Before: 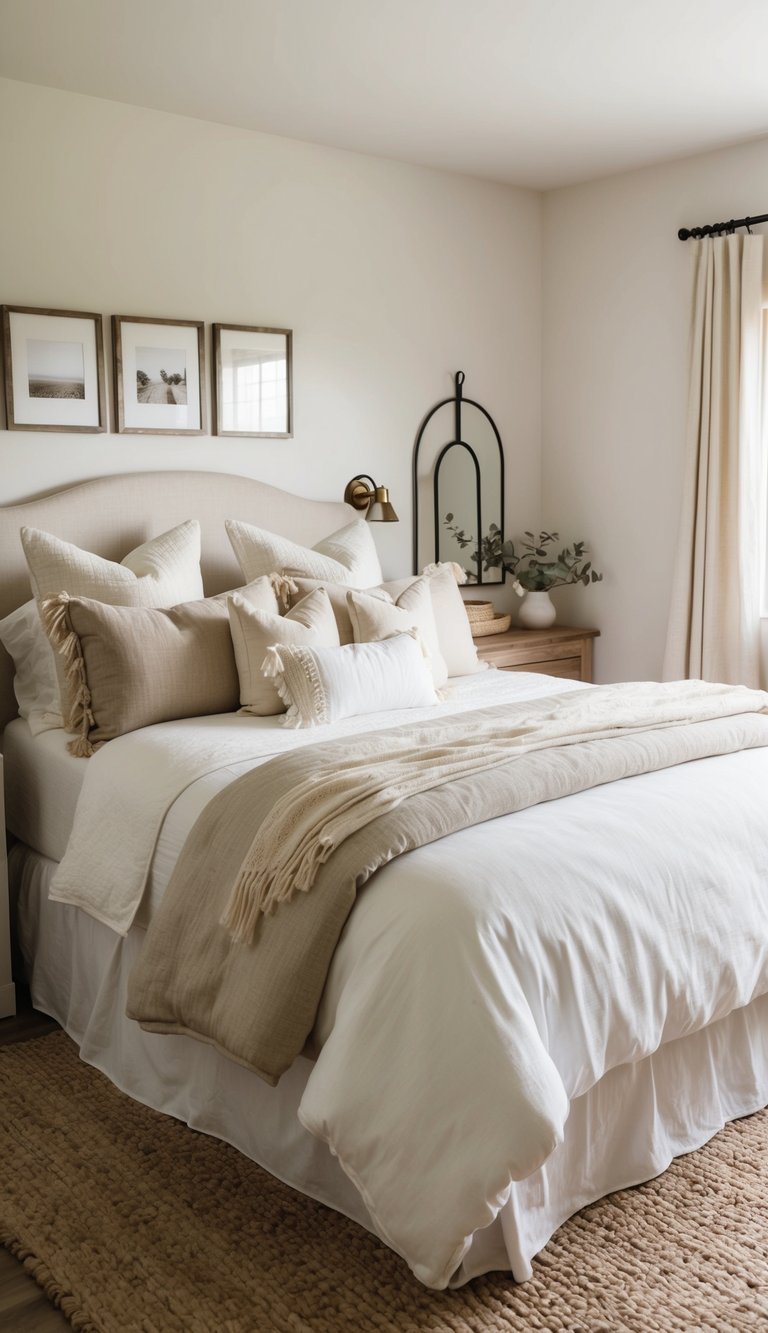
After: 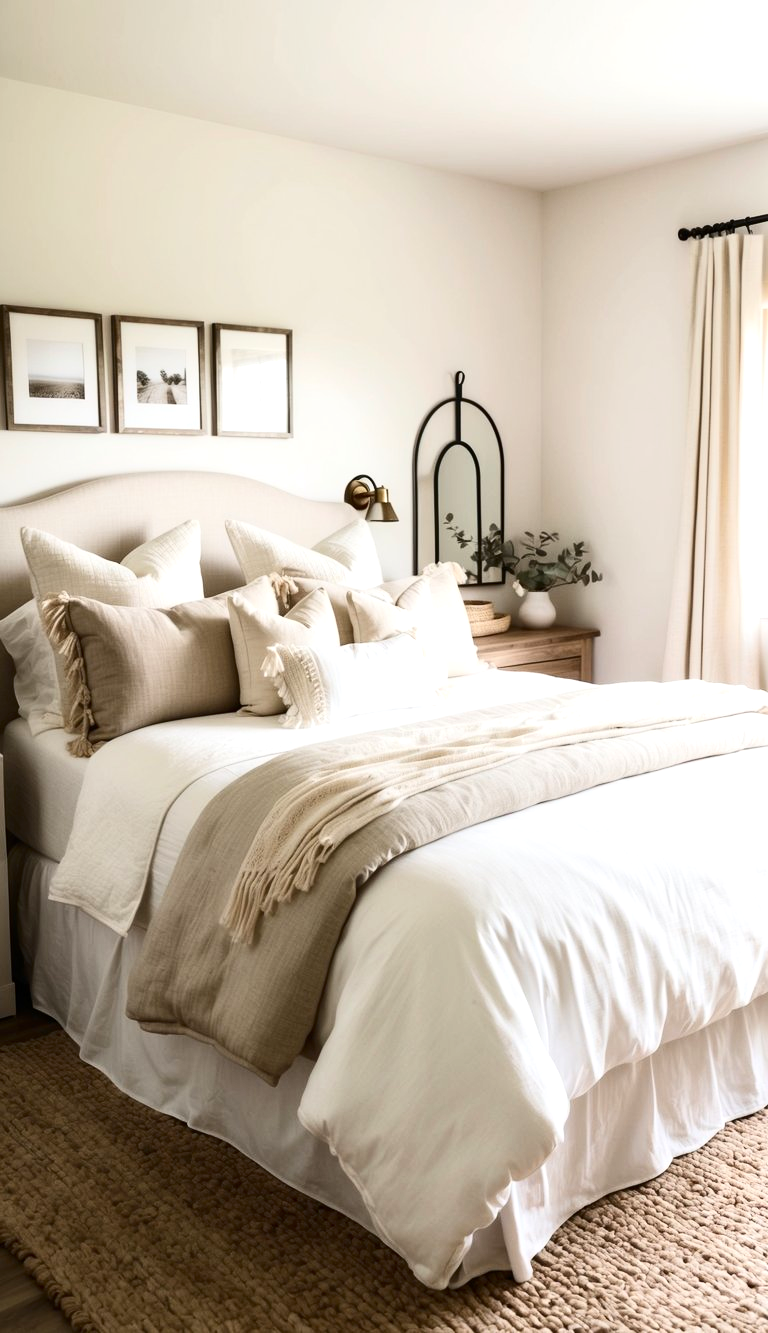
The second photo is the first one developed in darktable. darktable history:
contrast brightness saturation: contrast 0.22
exposure: black level correction 0.001, exposure 0.5 EV, compensate exposure bias true, compensate highlight preservation false
